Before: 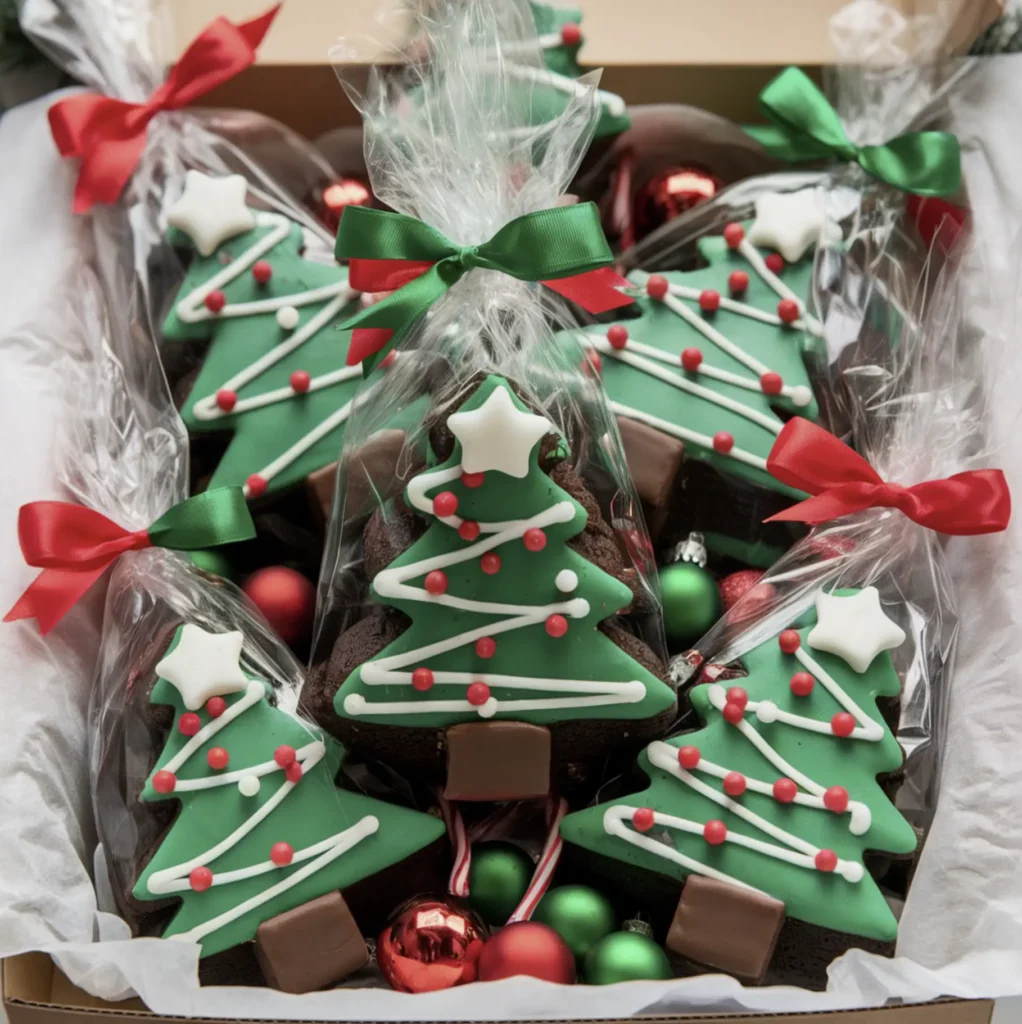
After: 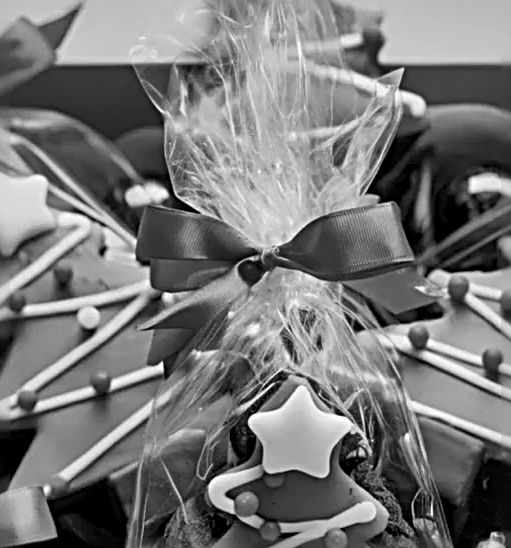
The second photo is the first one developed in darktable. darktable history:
monochrome: a 73.58, b 64.21
crop: left 19.556%, right 30.401%, bottom 46.458%
local contrast: mode bilateral grid, contrast 20, coarseness 50, detail 150%, midtone range 0.2
color balance rgb: shadows lift › chroma 11.71%, shadows lift › hue 133.46°, power › chroma 2.15%, power › hue 166.83°, highlights gain › chroma 4%, highlights gain › hue 200.2°, perceptual saturation grading › global saturation 18.05%
shadows and highlights: shadows 75, highlights -25, soften with gaussian
sharpen: radius 3.69, amount 0.928
